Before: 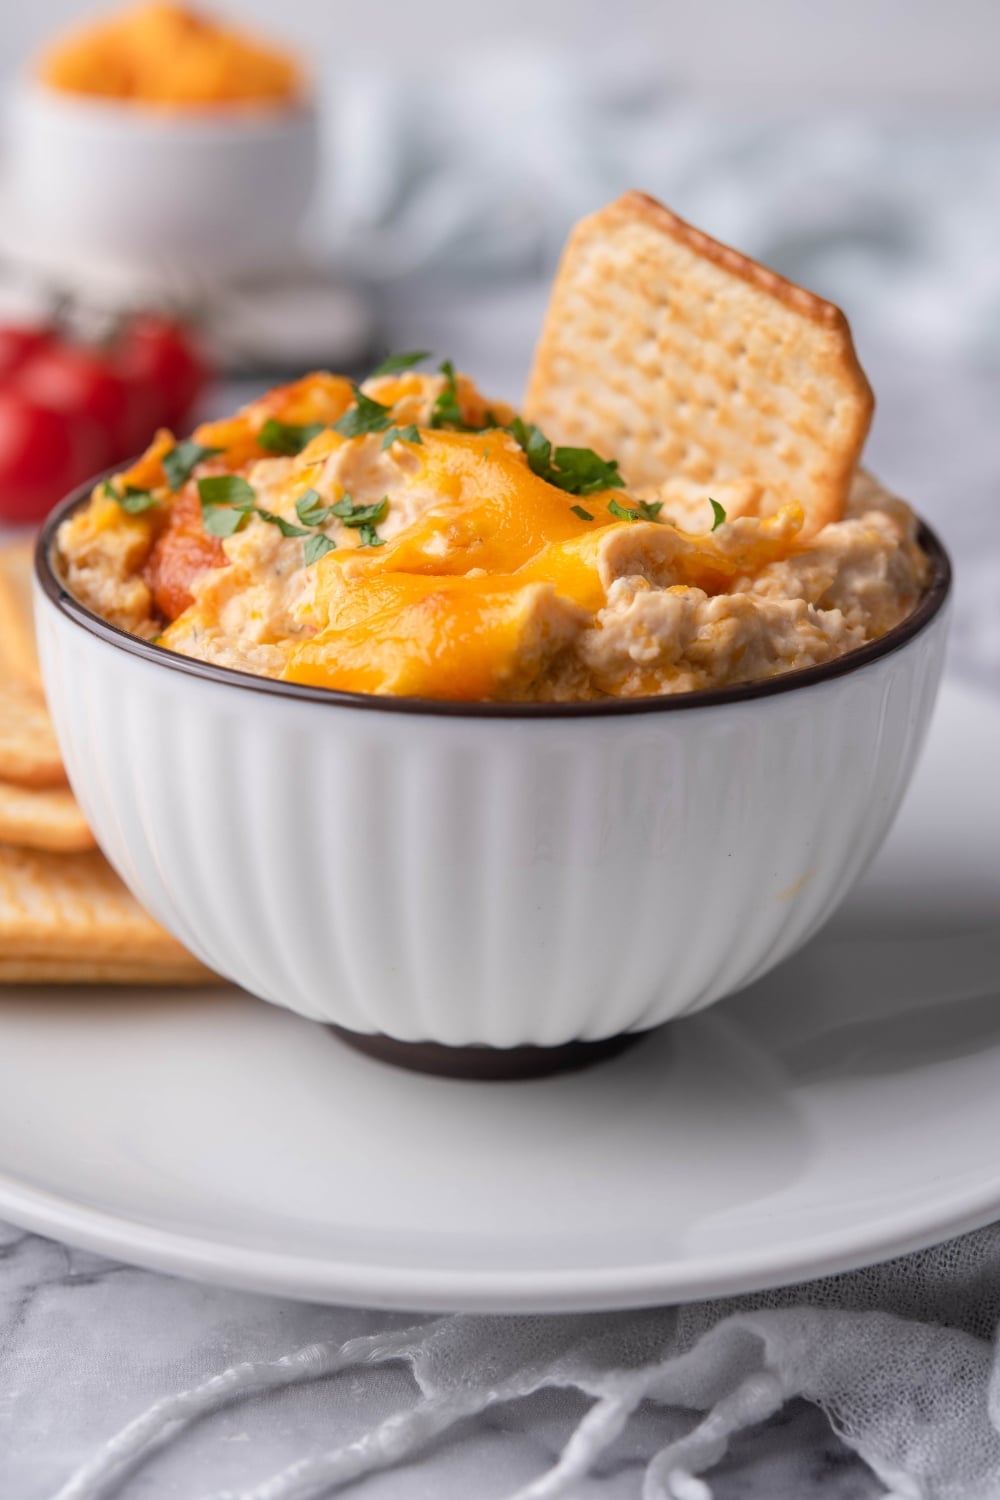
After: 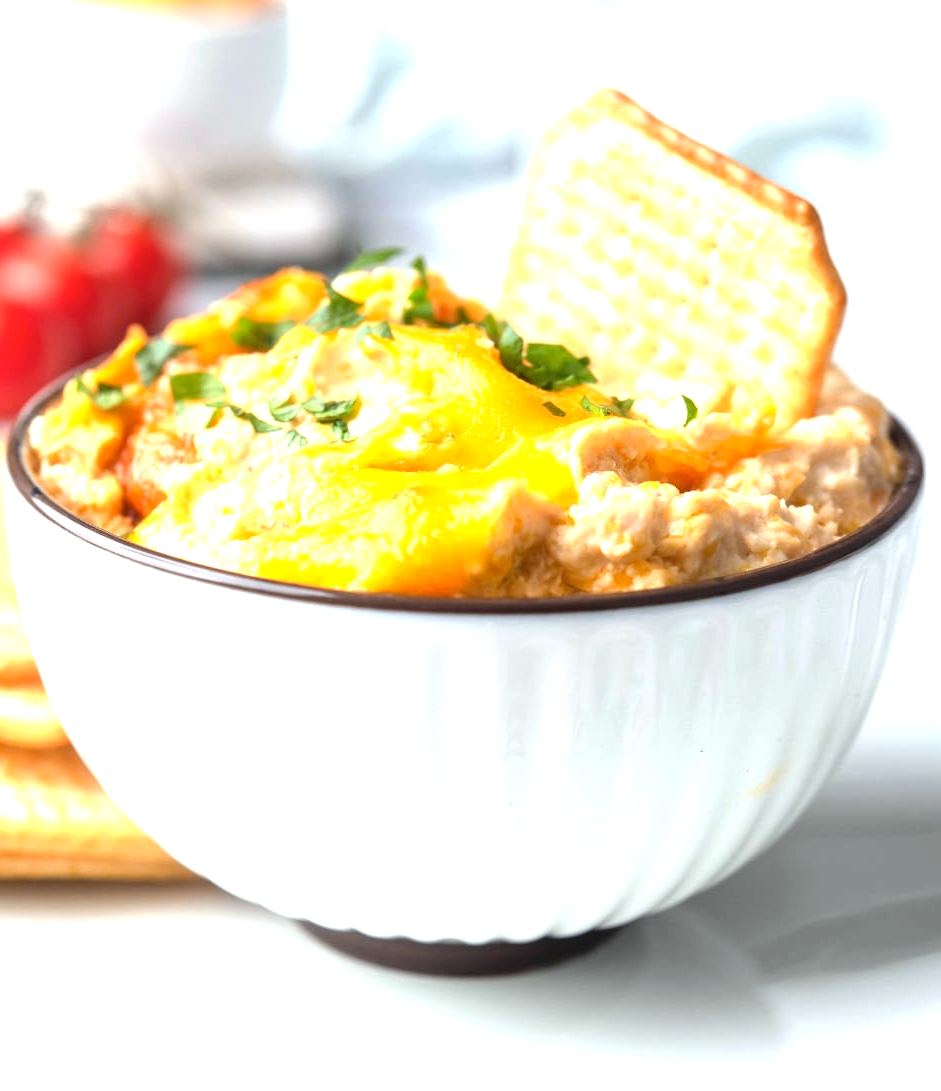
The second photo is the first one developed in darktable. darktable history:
color correction: highlights a* -6.61, highlights b* 0.616
crop: left 2.82%, top 6.998%, right 3.061%, bottom 20.249%
exposure: black level correction 0, exposure 1.477 EV, compensate highlight preservation false
tone equalizer: edges refinement/feathering 500, mask exposure compensation -1.57 EV, preserve details no
